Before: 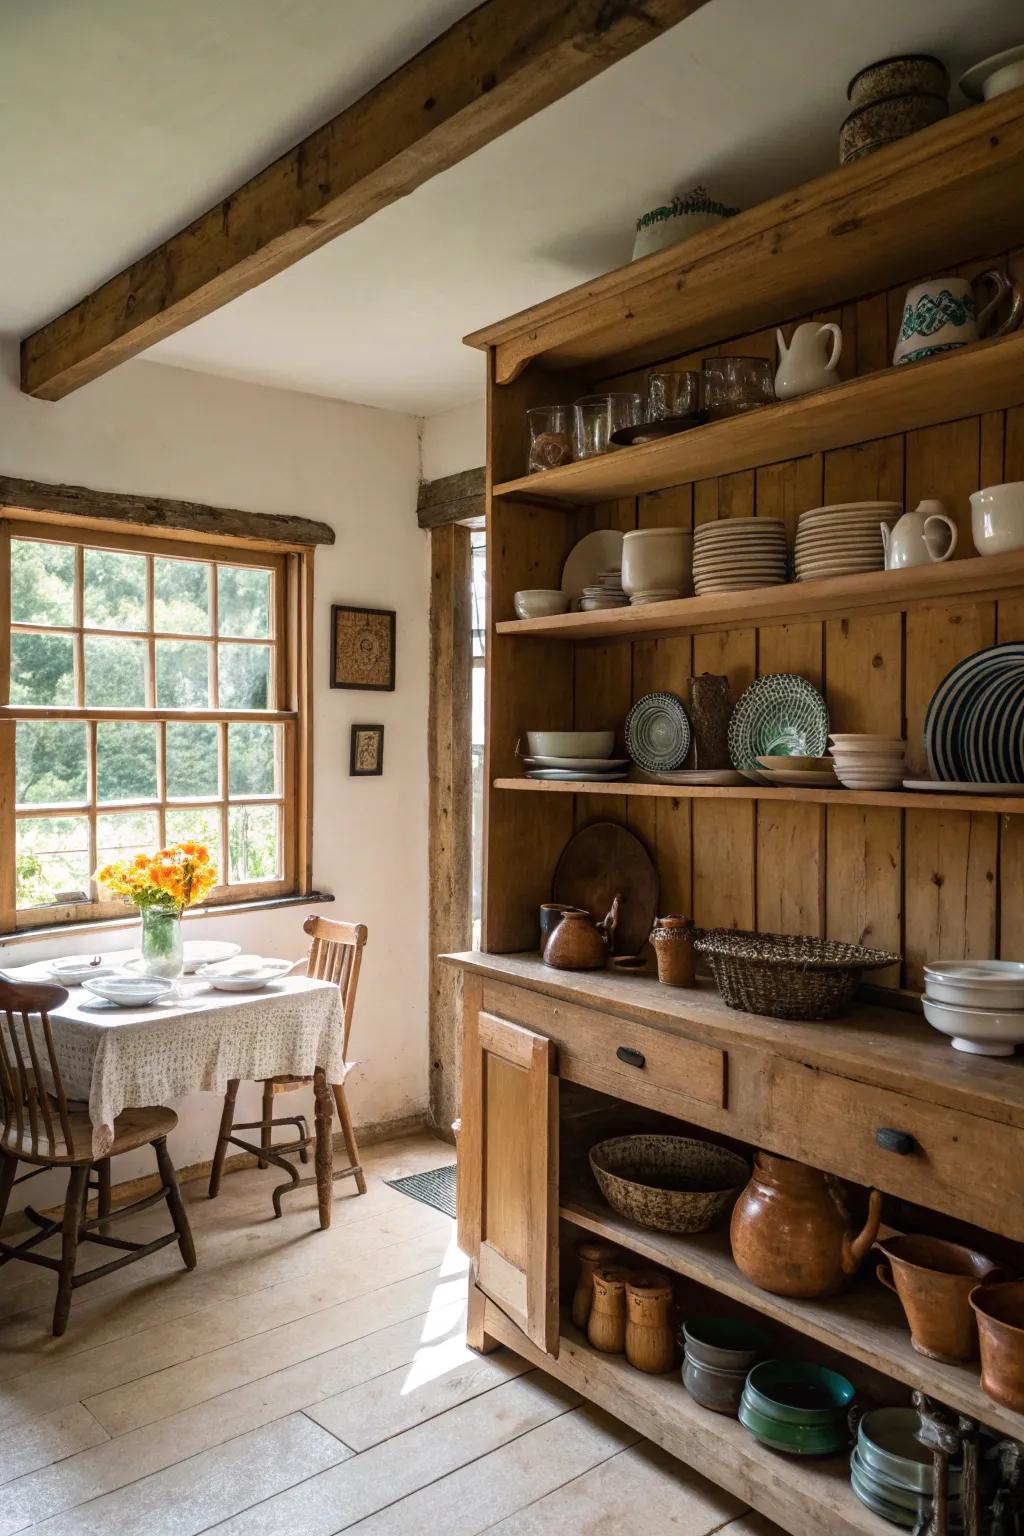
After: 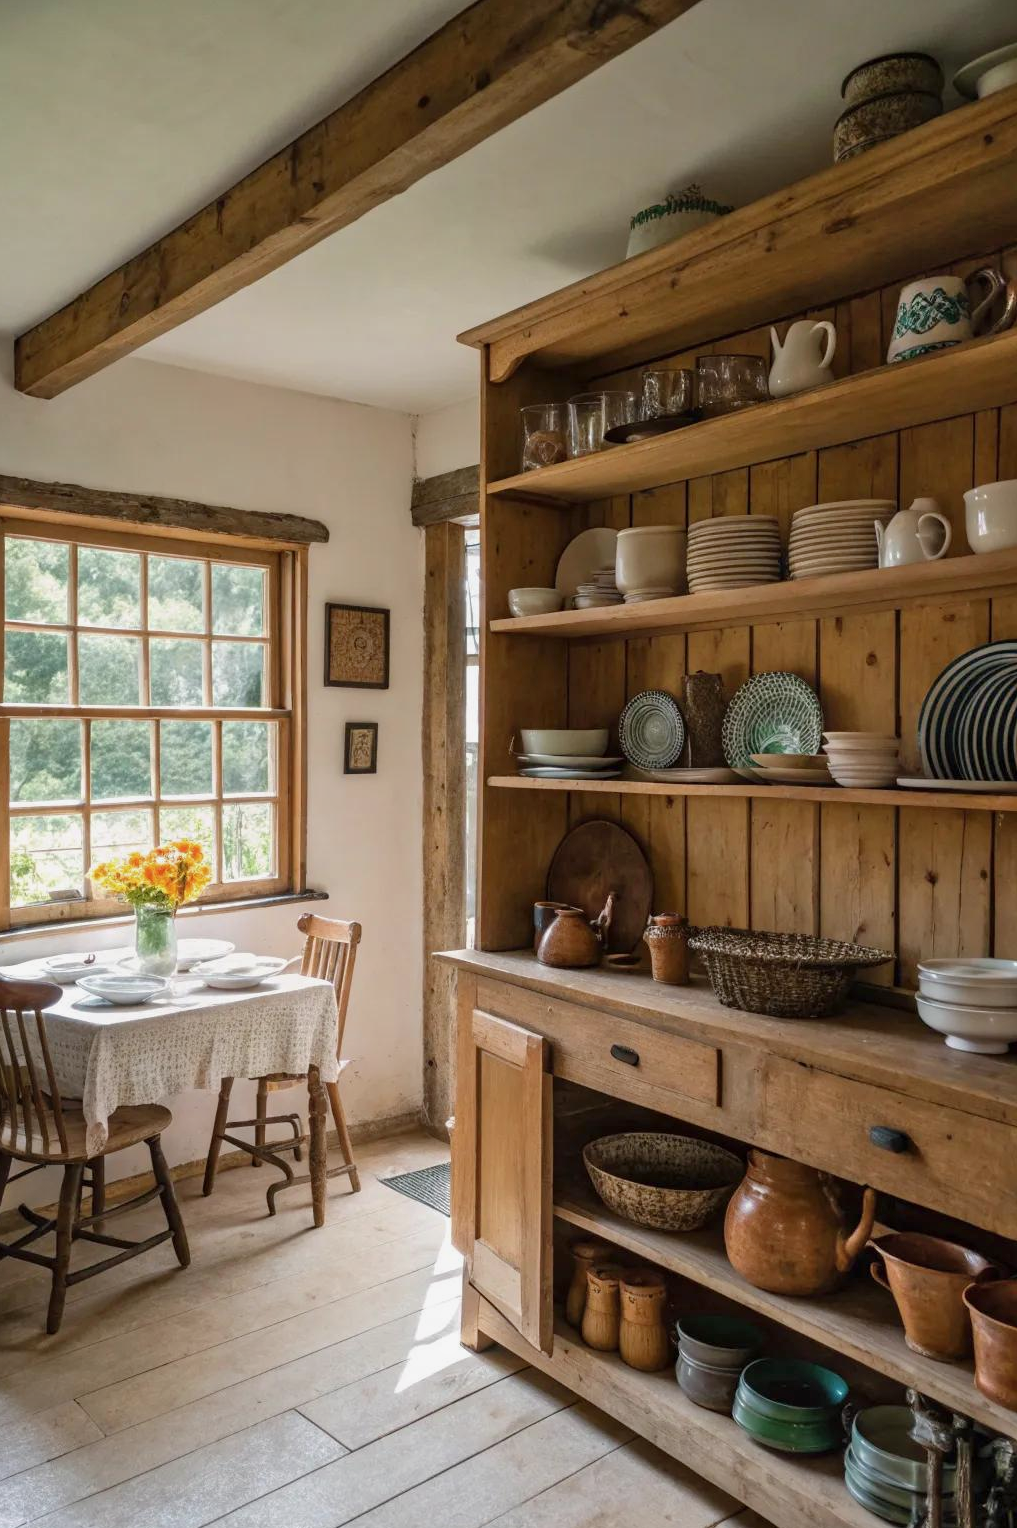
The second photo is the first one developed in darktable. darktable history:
crop and rotate: left 0.614%, top 0.179%, bottom 0.309%
tone equalizer: -8 EV 0.25 EV, -7 EV 0.417 EV, -6 EV 0.417 EV, -5 EV 0.25 EV, -3 EV -0.25 EV, -2 EV -0.417 EV, -1 EV -0.417 EV, +0 EV -0.25 EV, edges refinement/feathering 500, mask exposure compensation -1.57 EV, preserve details guided filter
shadows and highlights: radius 44.78, white point adjustment 6.64, compress 79.65%, highlights color adjustment 78.42%, soften with gaussian
